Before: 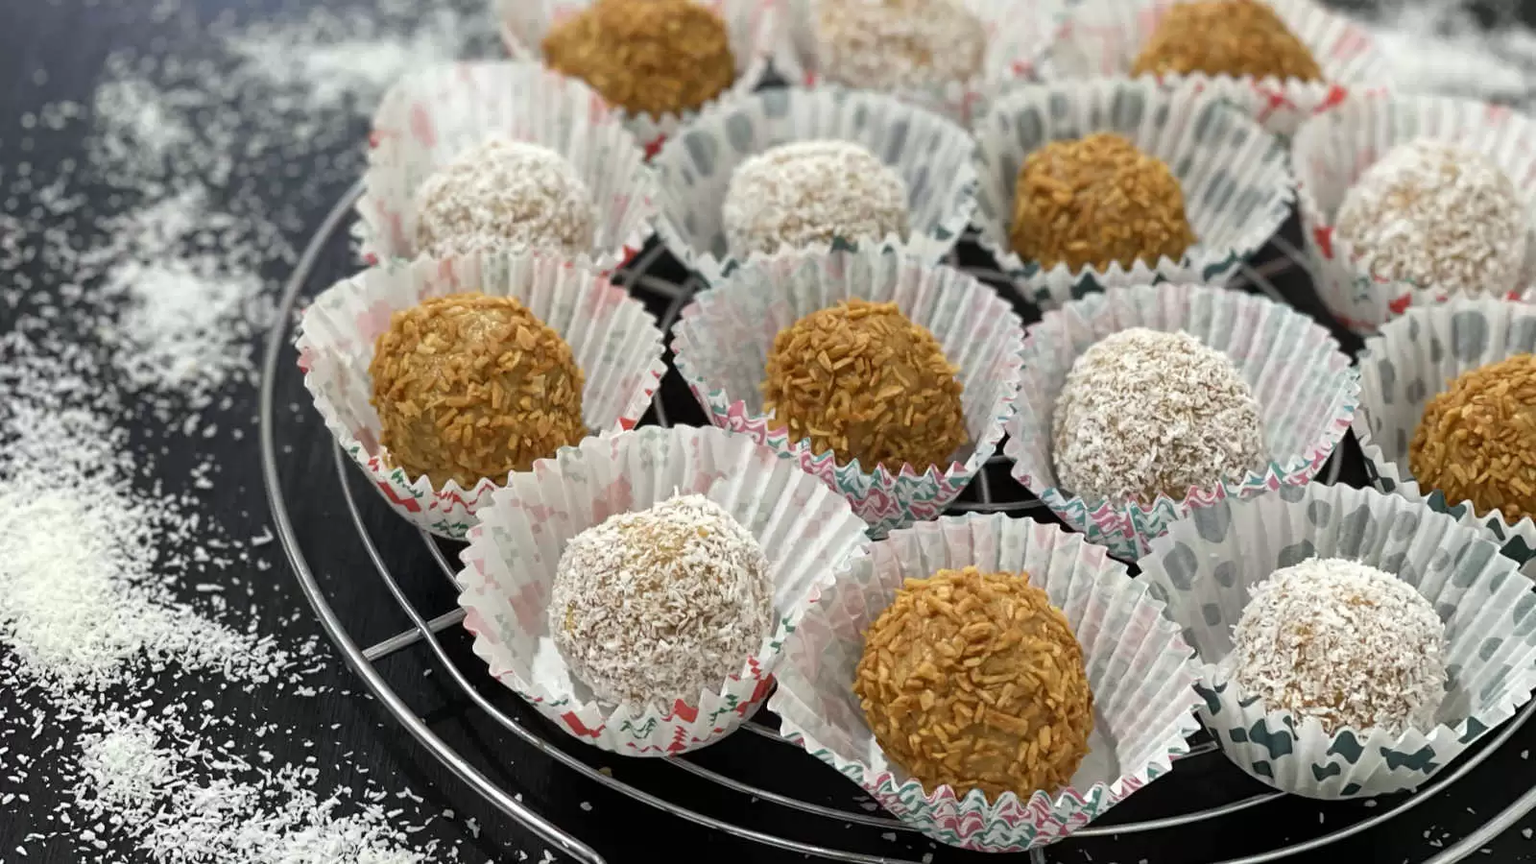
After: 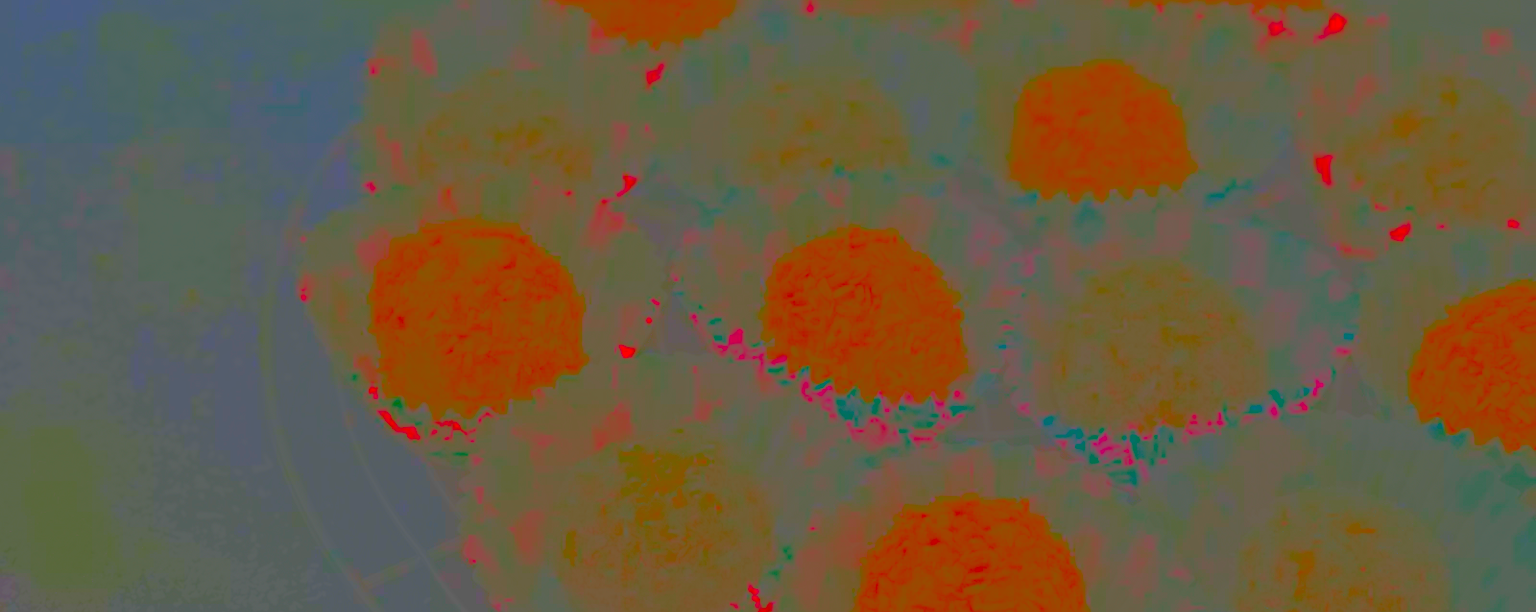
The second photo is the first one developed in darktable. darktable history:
velvia: on, module defaults
crop and rotate: top 8.417%, bottom 20.659%
contrast brightness saturation: contrast -0.984, brightness -0.167, saturation 0.752
exposure: black level correction 0, exposure 1.988 EV, compensate highlight preservation false
